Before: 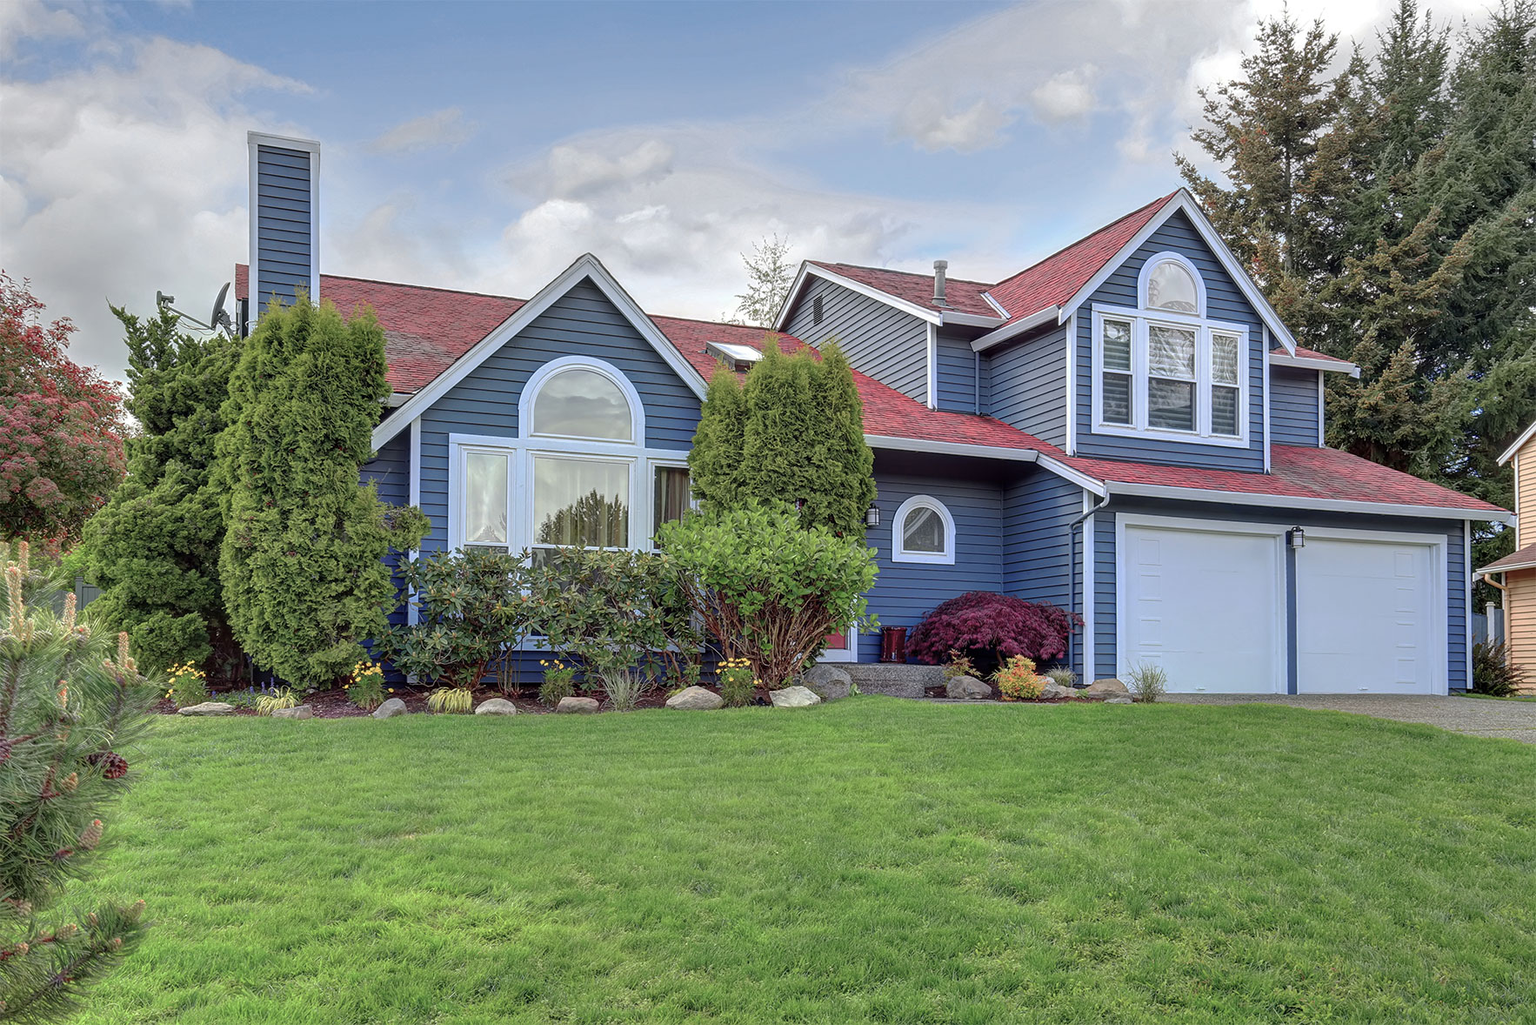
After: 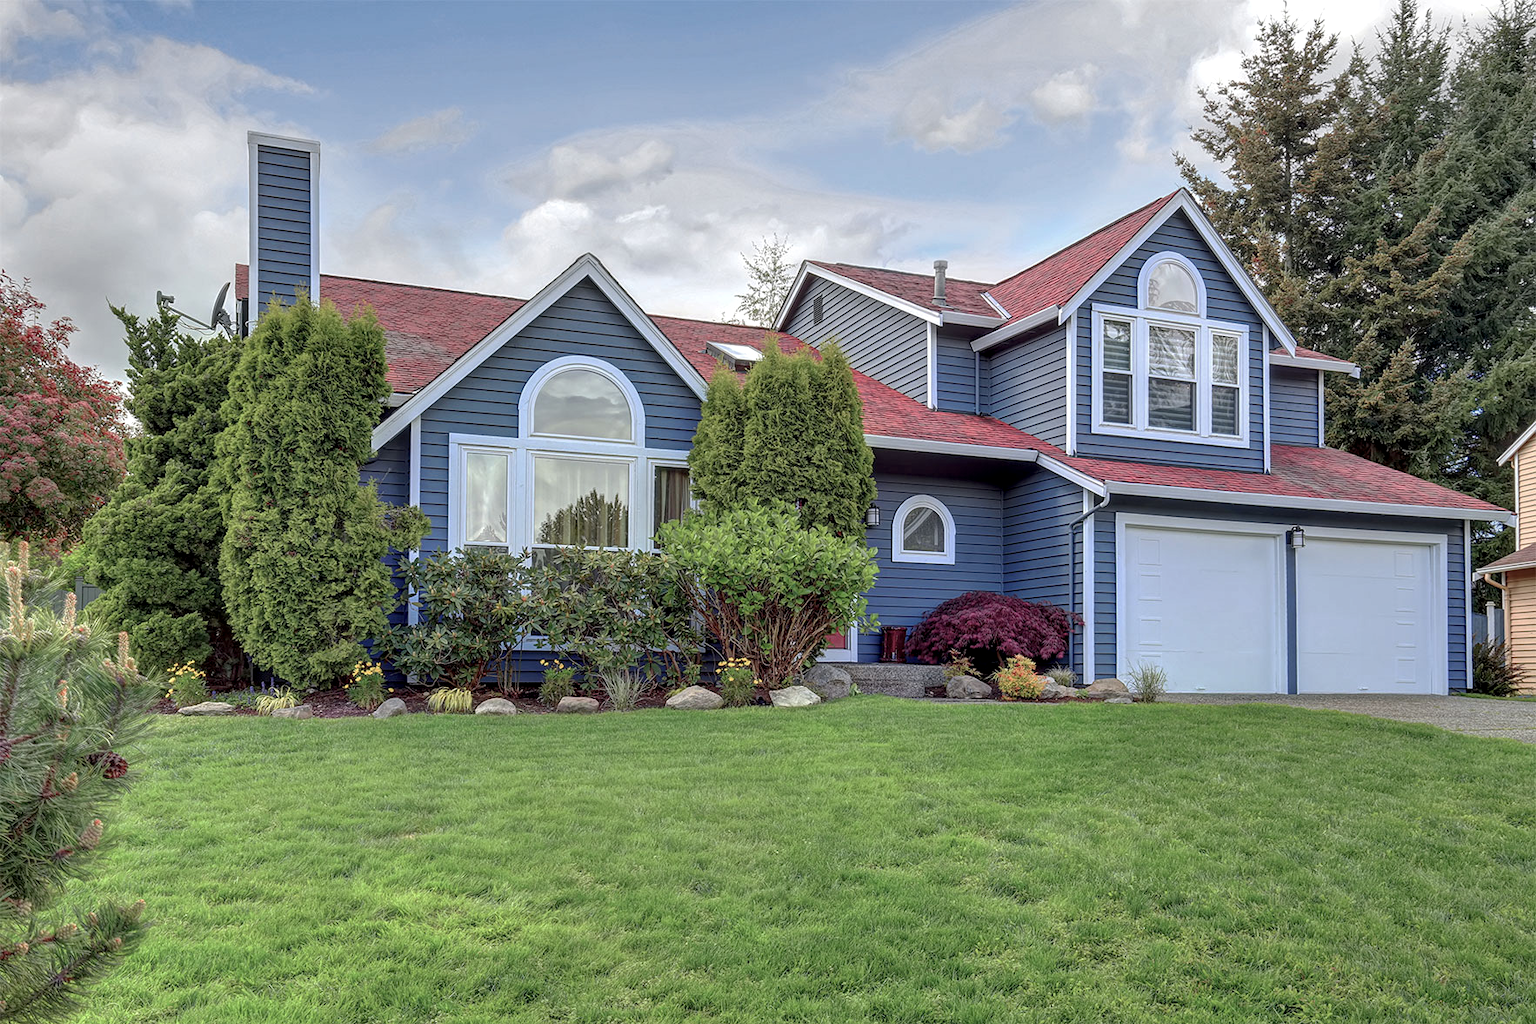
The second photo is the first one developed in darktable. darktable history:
exposure: black level correction 0.001, exposure 0.014 EV, compensate highlight preservation false
color correction: highlights a* 0.003, highlights b* -0.283
local contrast: highlights 100%, shadows 100%, detail 131%, midtone range 0.2
contrast brightness saturation: saturation -0.05
